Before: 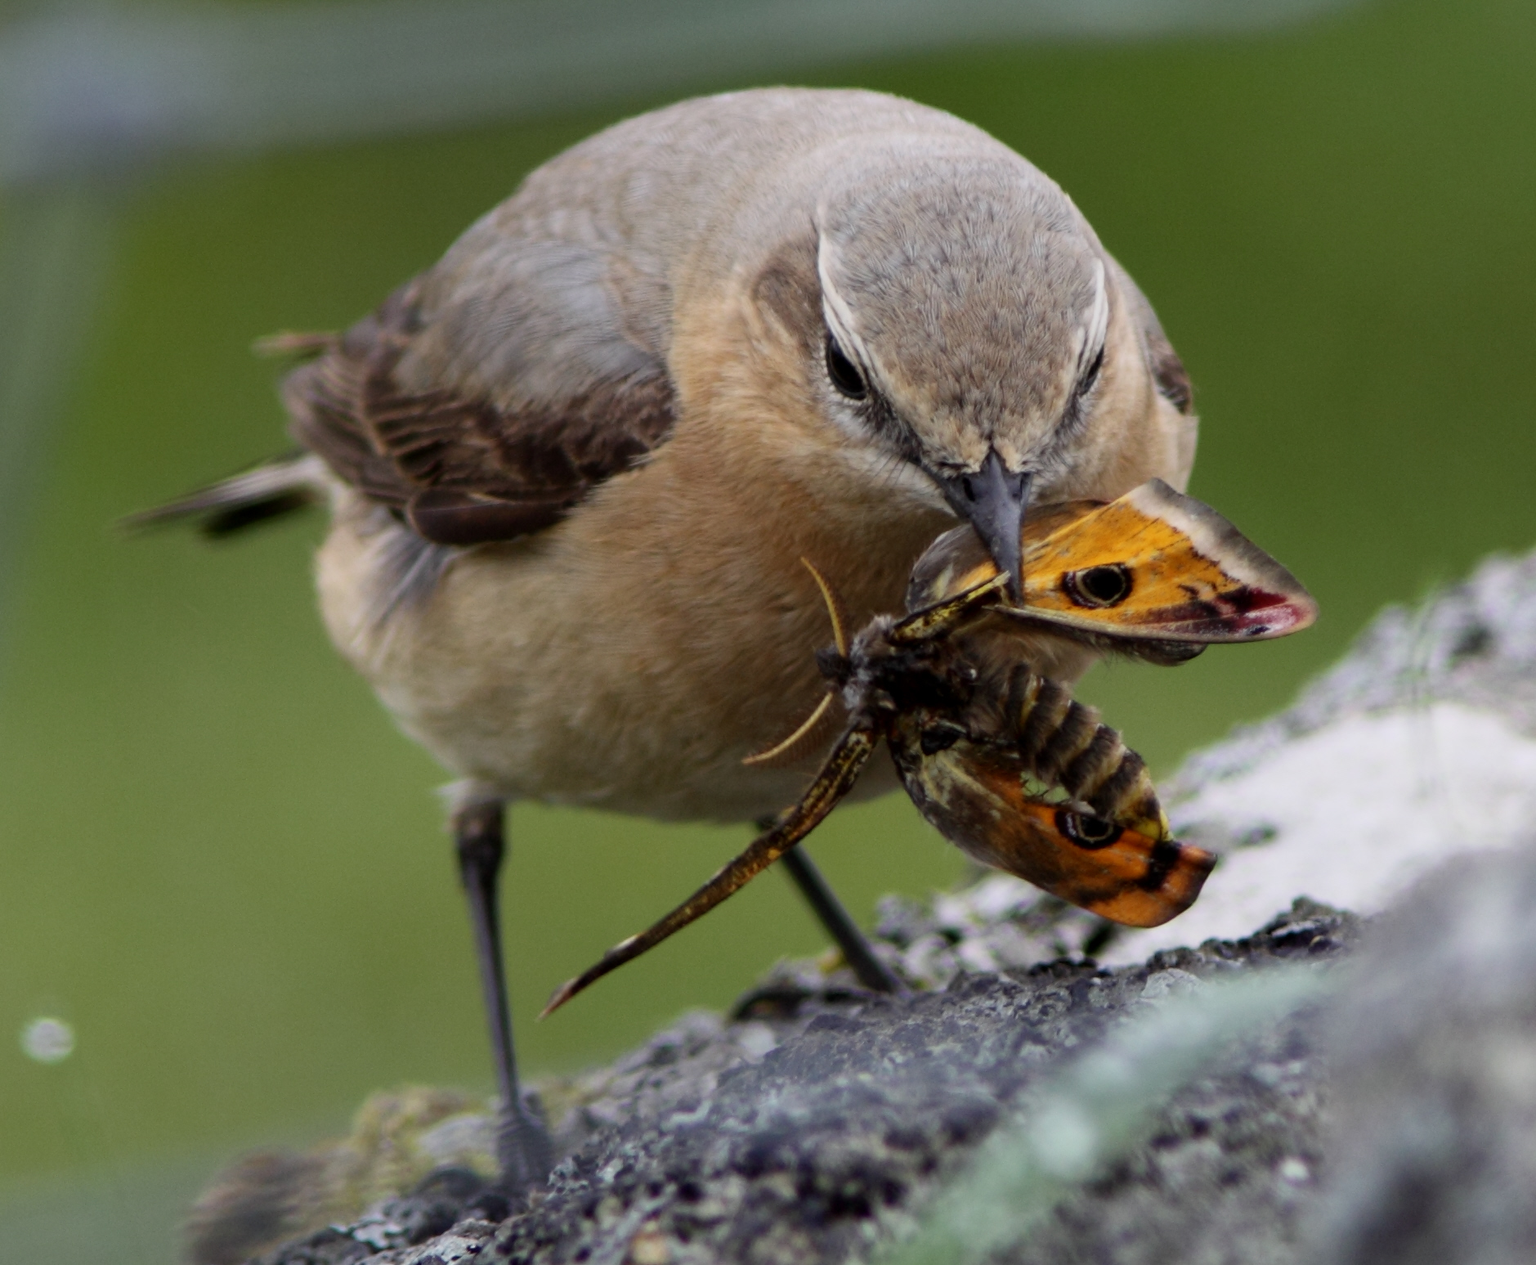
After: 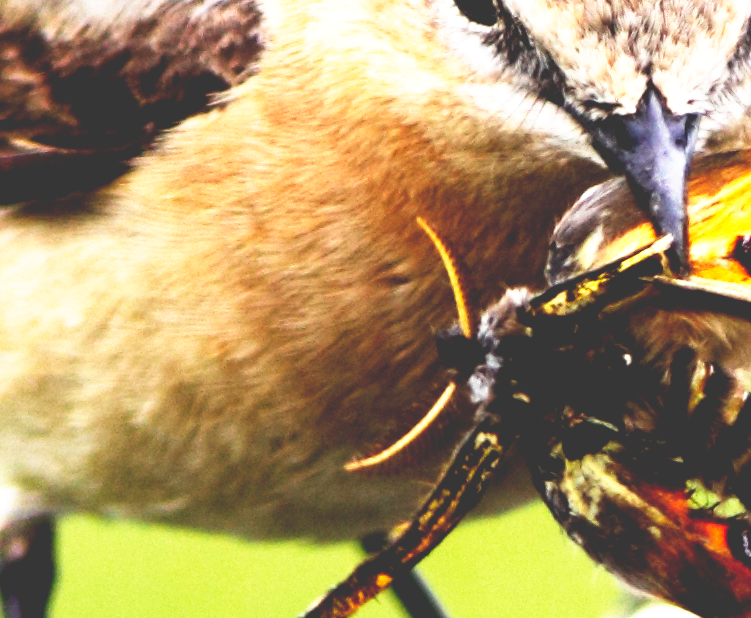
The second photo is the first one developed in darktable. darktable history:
crop: left 30%, top 30%, right 30%, bottom 30%
base curve: curves: ch0 [(0, 0.036) (0.007, 0.037) (0.604, 0.887) (1, 1)], preserve colors none
exposure: black level correction 0.016, exposure 1.774 EV, compensate highlight preservation false
